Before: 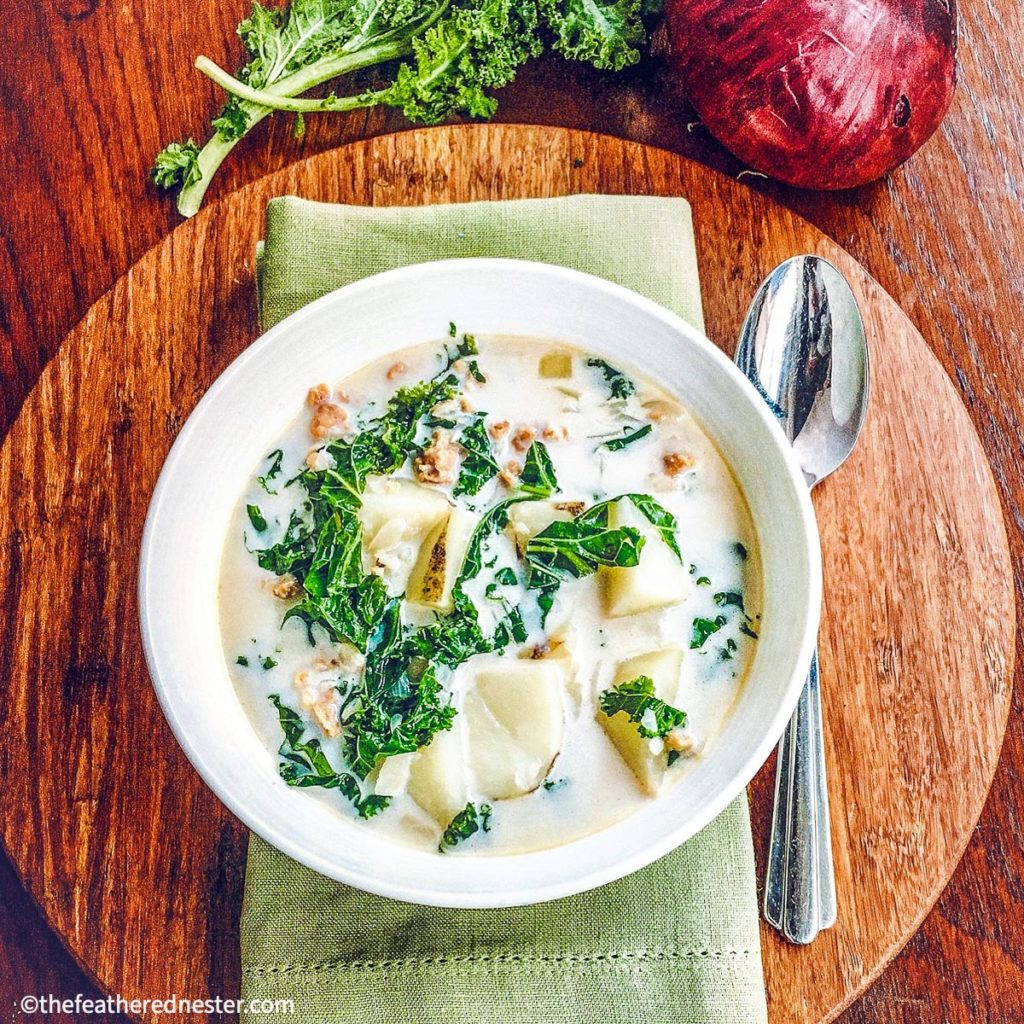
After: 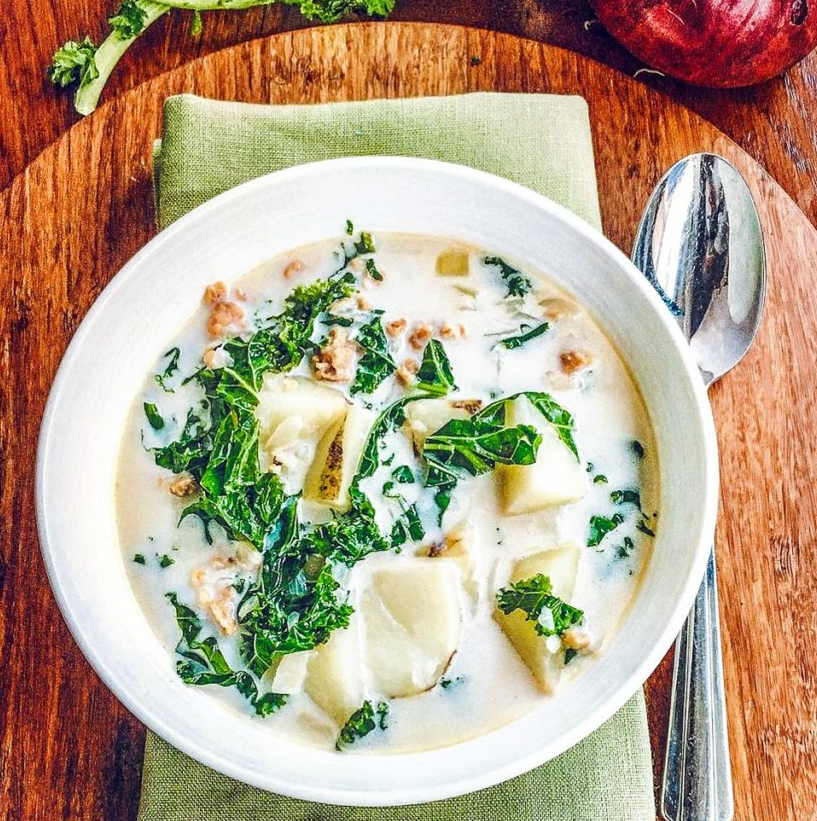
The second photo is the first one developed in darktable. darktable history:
crop and rotate: left 10.075%, top 10.037%, right 10.104%, bottom 9.759%
